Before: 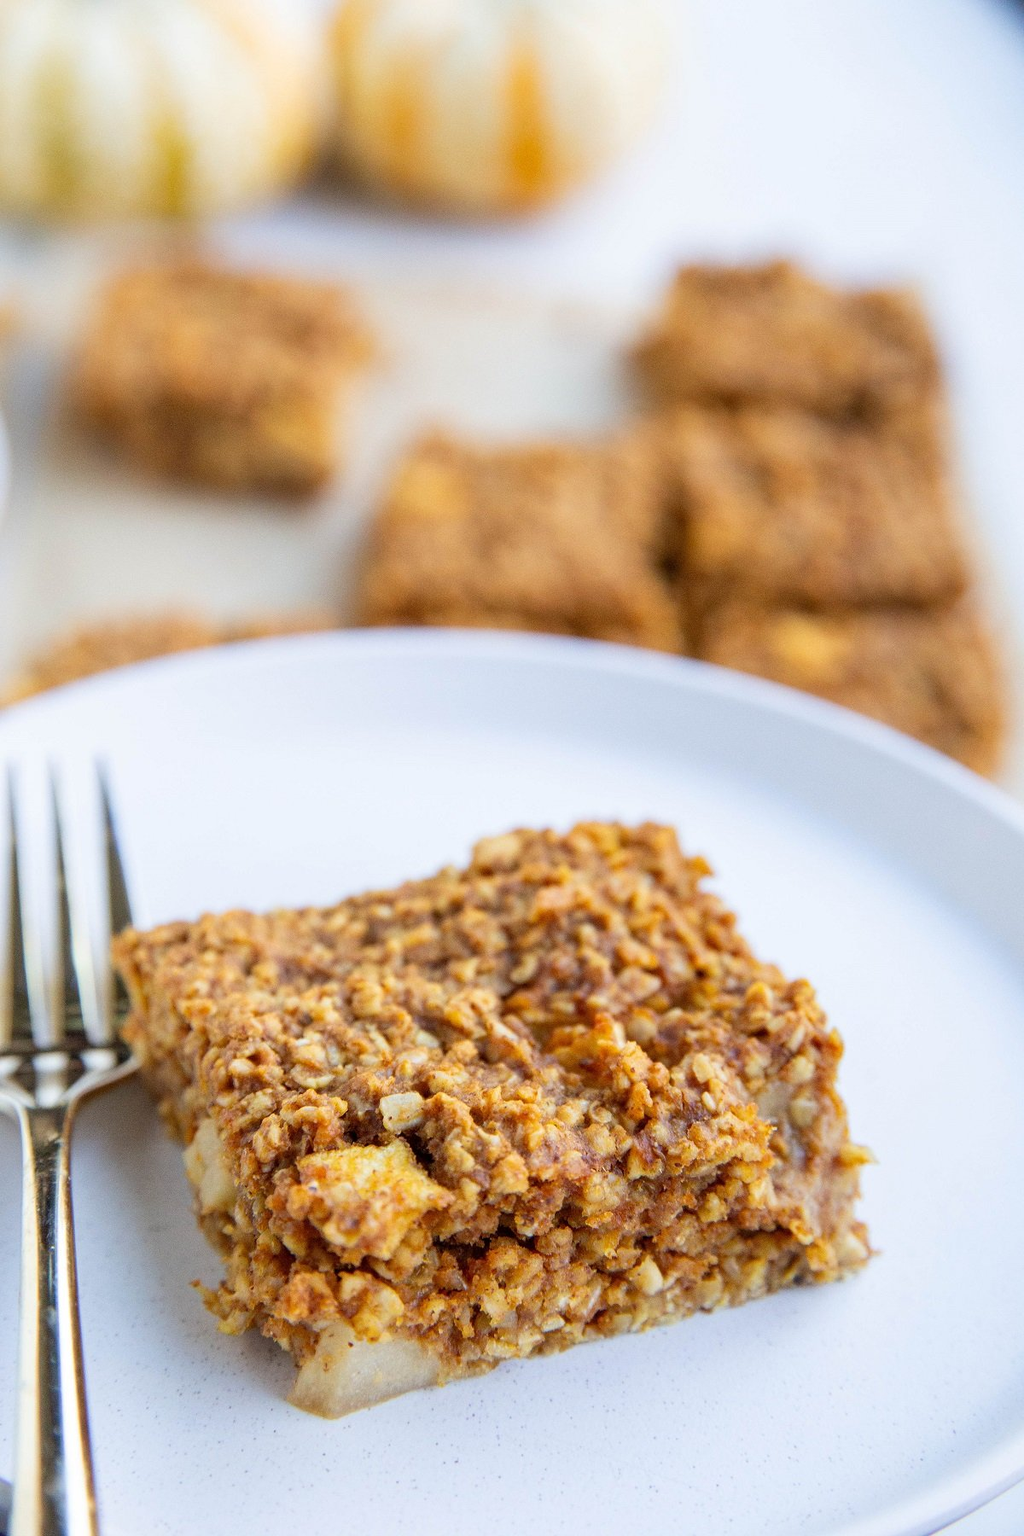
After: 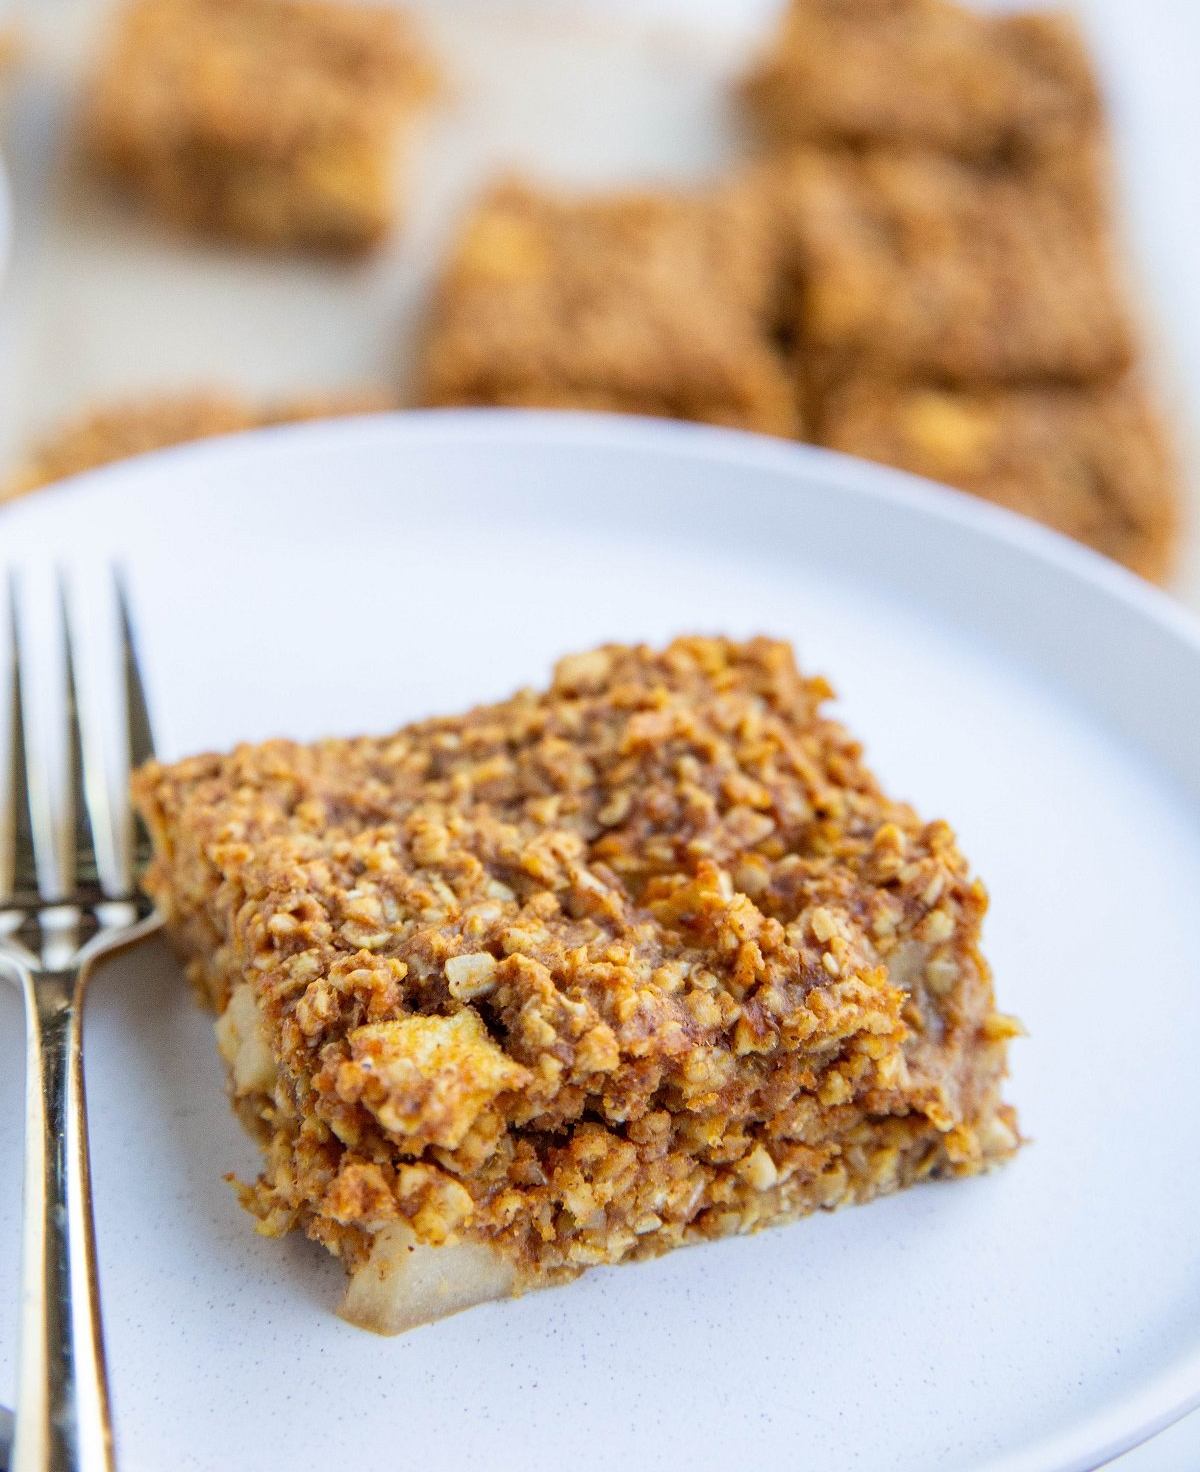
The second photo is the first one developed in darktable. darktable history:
crop and rotate: top 18.219%
